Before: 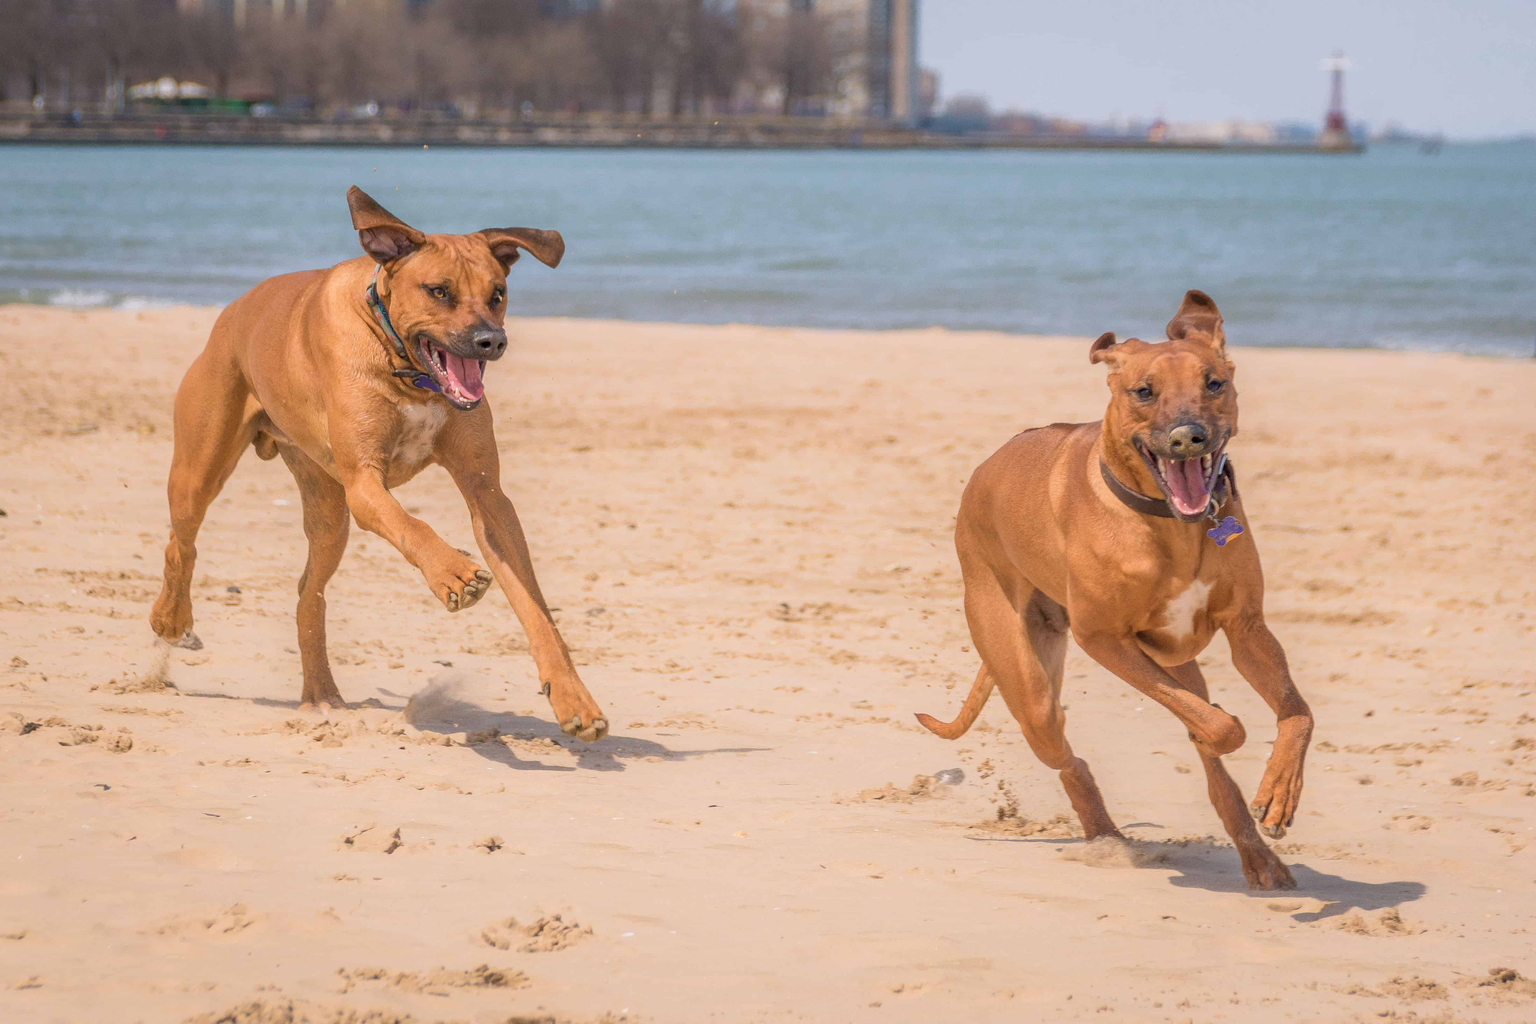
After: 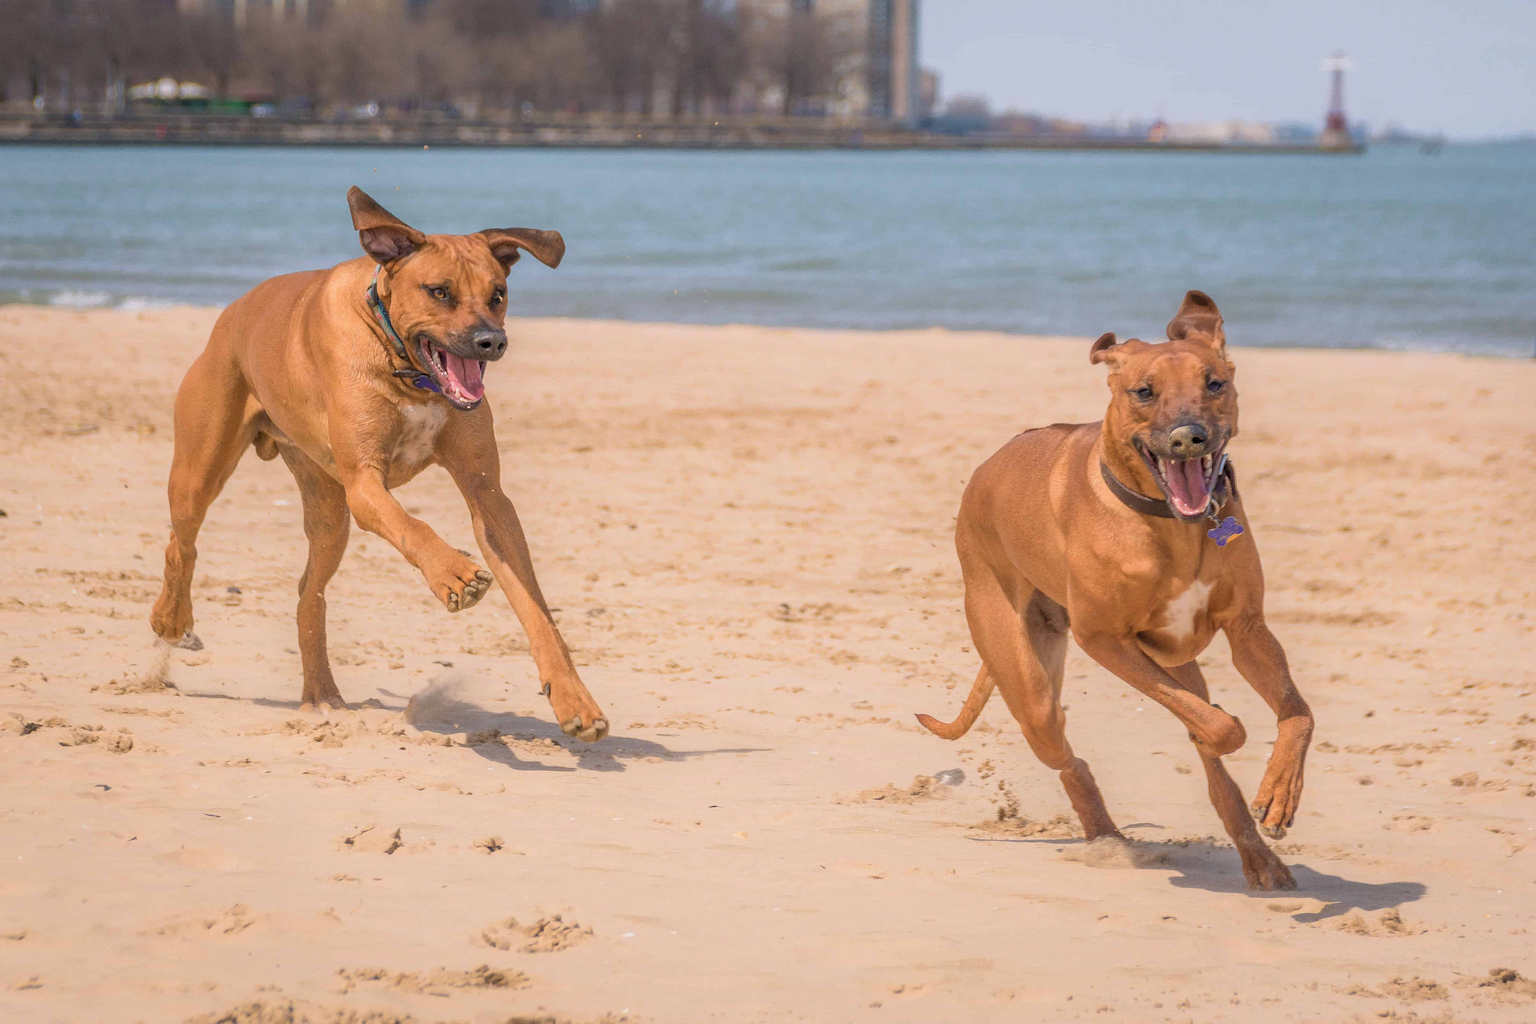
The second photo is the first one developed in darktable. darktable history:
exposure: compensate highlight preservation false
base curve: curves: ch0 [(0, 0) (0.472, 0.455) (1, 1)], preserve colors none
